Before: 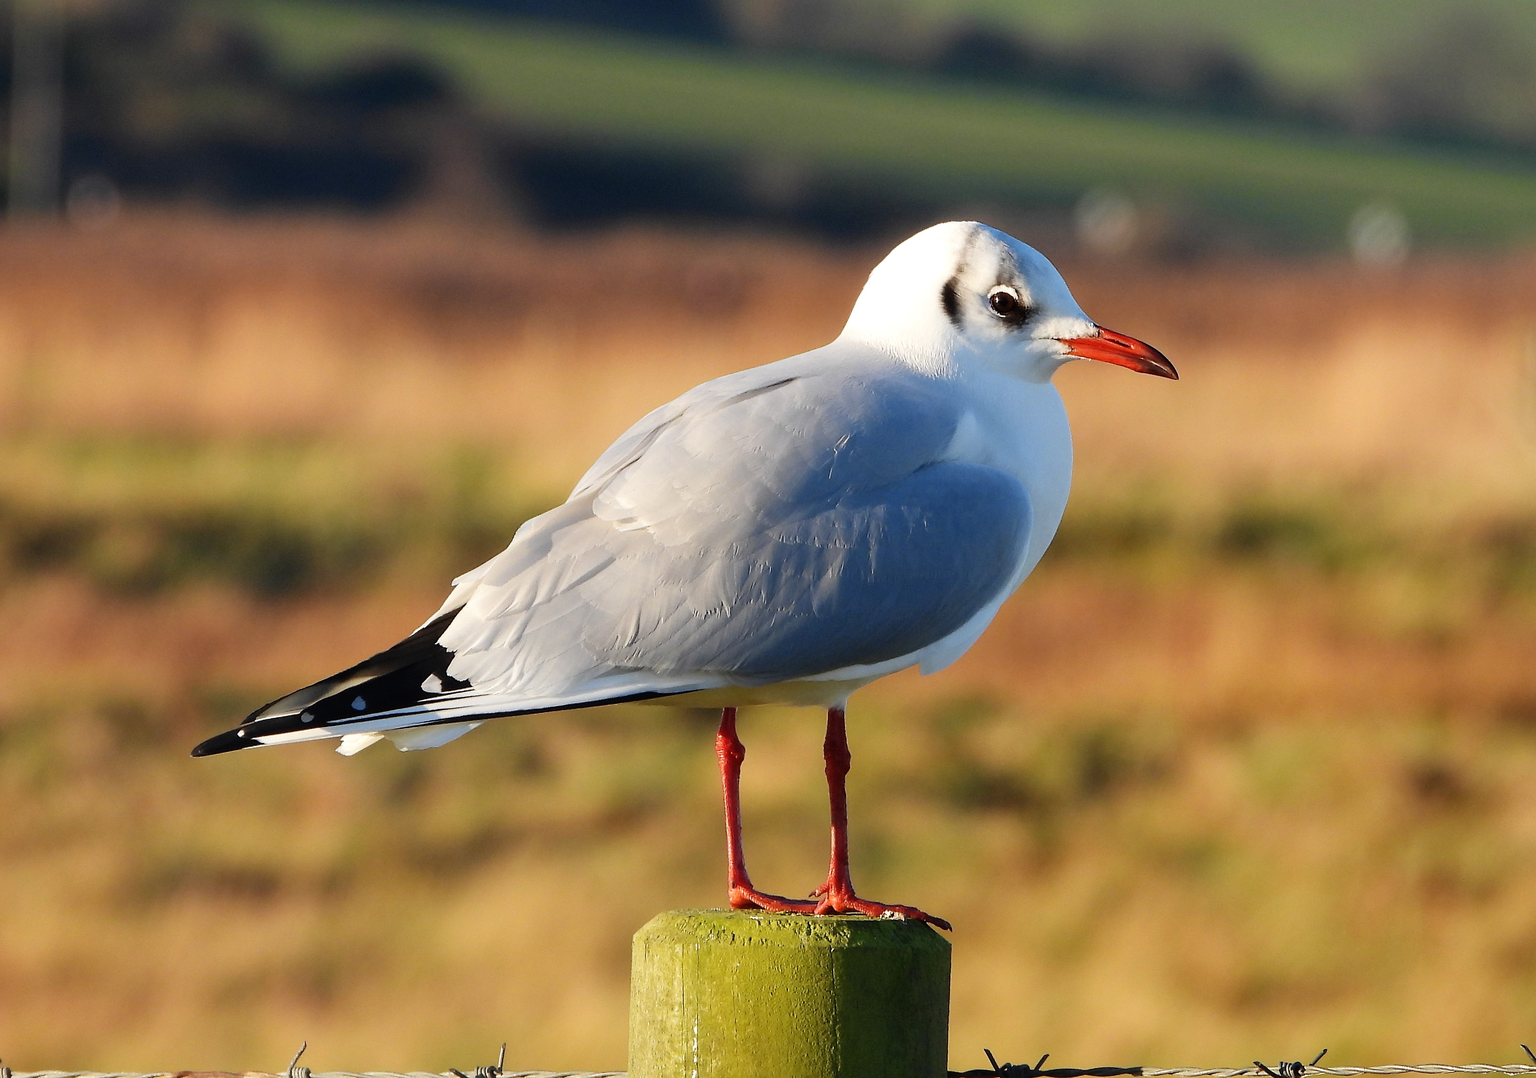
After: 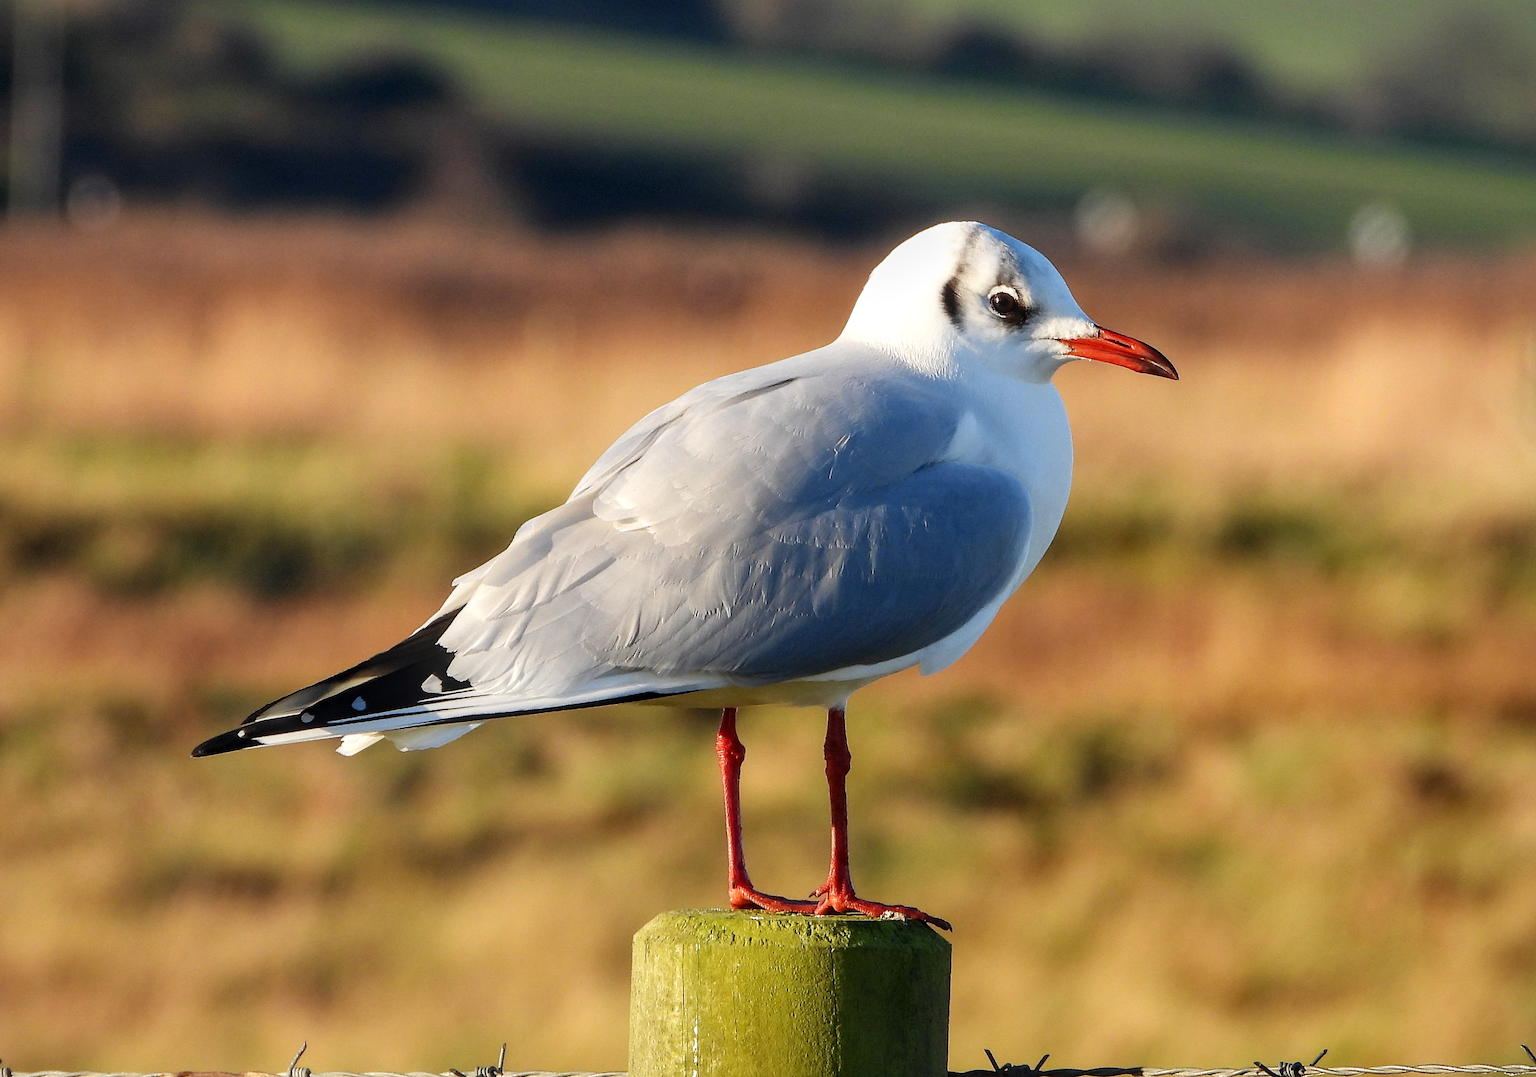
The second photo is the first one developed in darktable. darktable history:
local contrast: on, module defaults
vignetting: fall-off start 100.91%, brightness -0.425, saturation -0.189, dithering 8-bit output, unbound false
